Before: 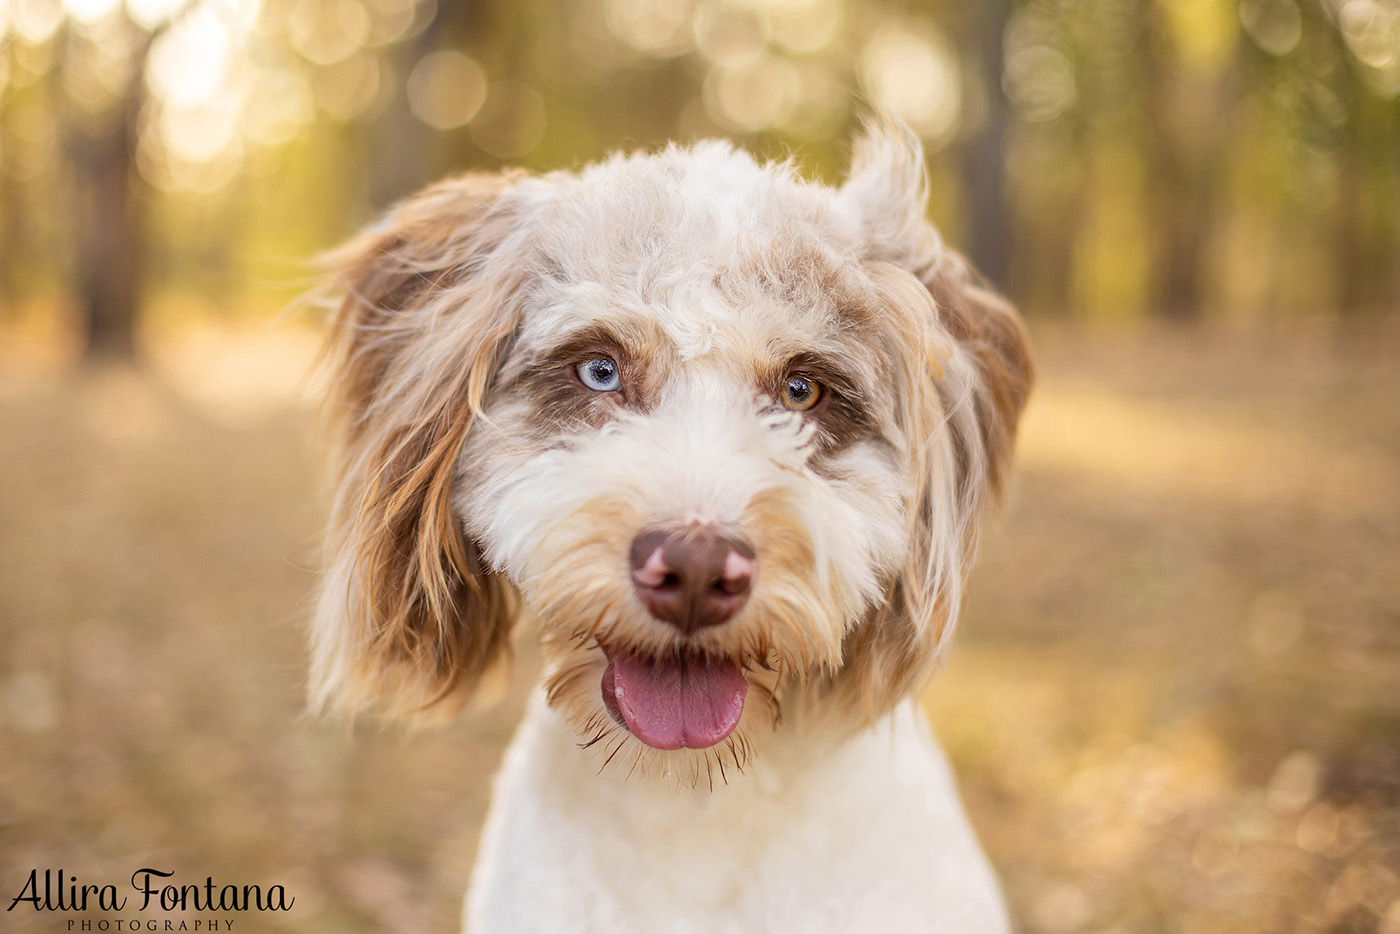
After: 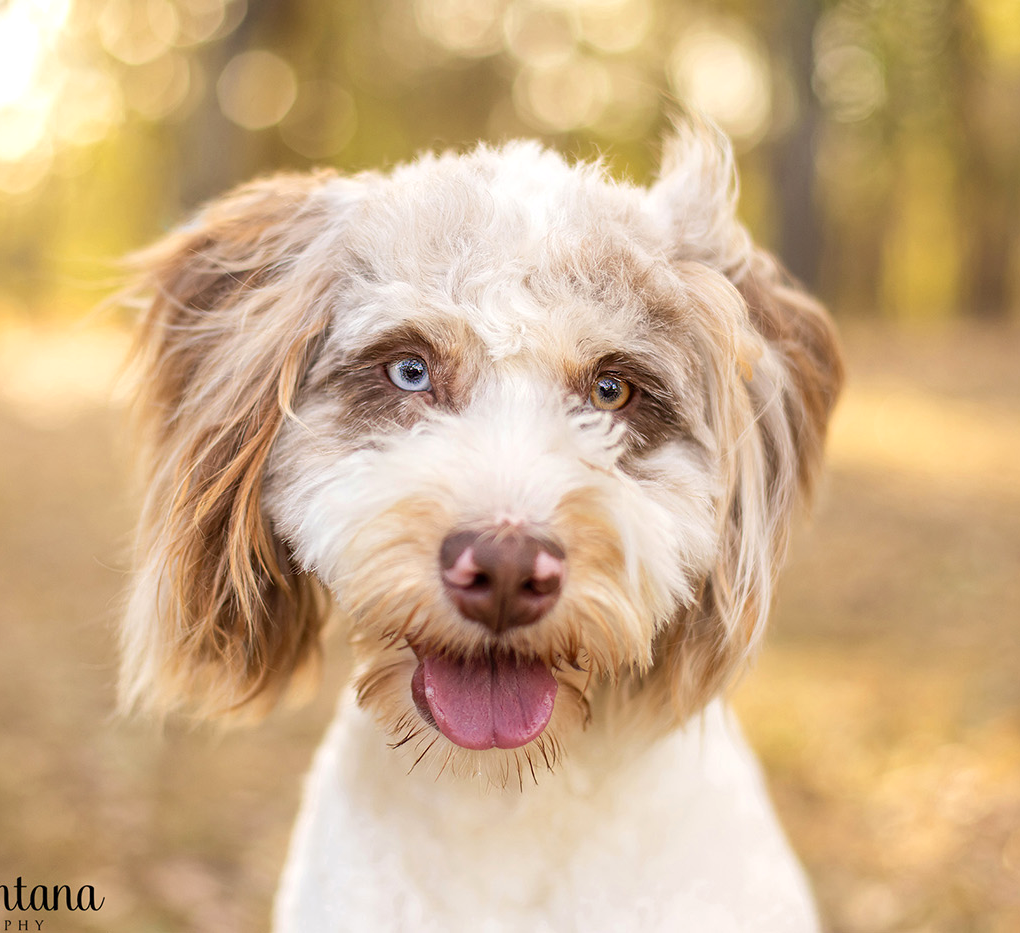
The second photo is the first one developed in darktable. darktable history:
crop: left 13.621%, right 13.512%
tone equalizer: edges refinement/feathering 500, mask exposure compensation -1.57 EV, preserve details no
exposure: exposure 0.203 EV, compensate highlight preservation false
